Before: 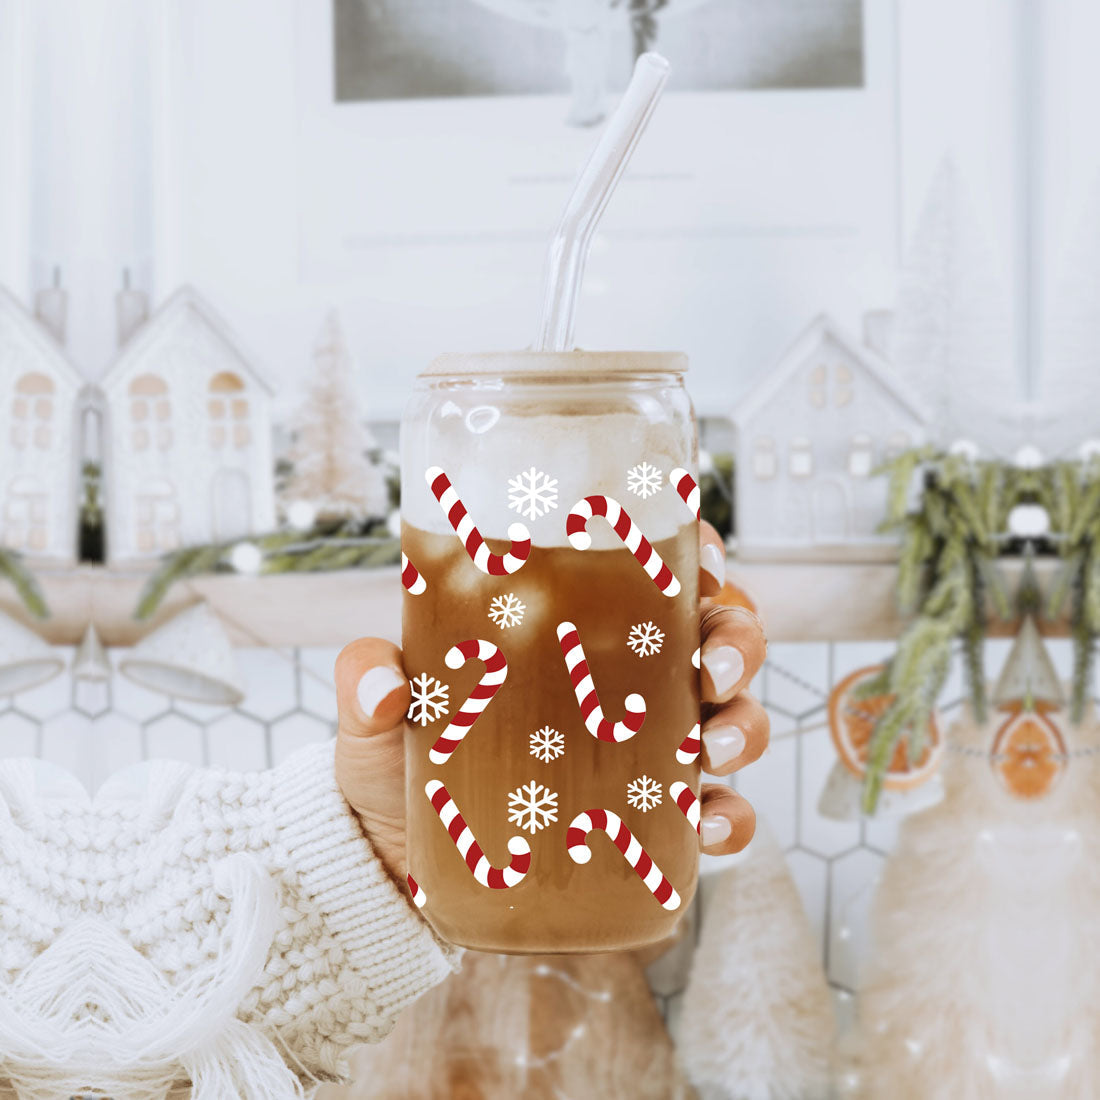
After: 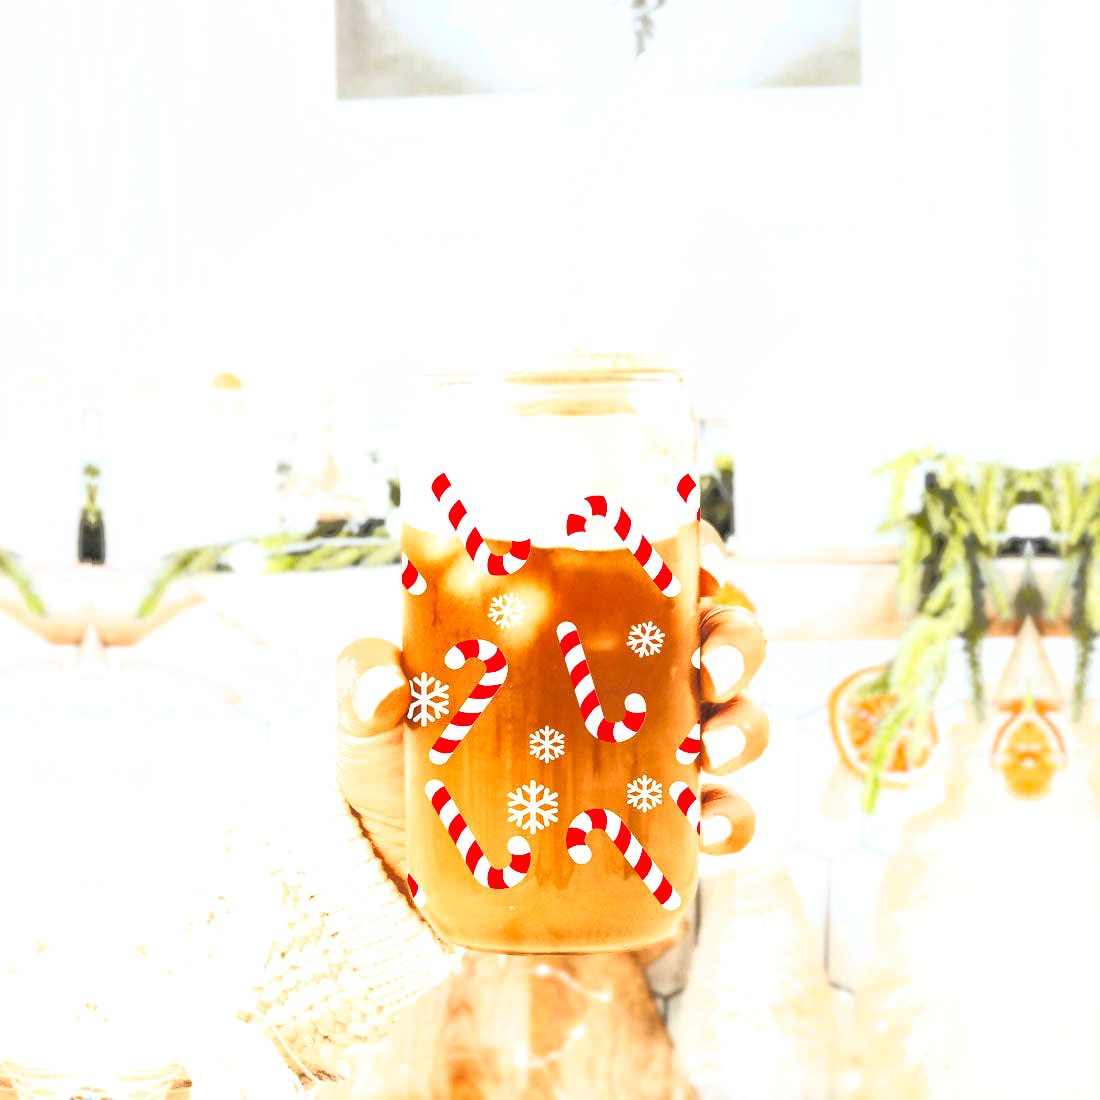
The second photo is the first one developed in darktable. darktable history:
exposure: black level correction 0.001, exposure 0.959 EV, compensate exposure bias true, compensate highlight preservation false
shadows and highlights: on, module defaults
base curve: curves: ch0 [(0, 0) (0.018, 0.026) (0.143, 0.37) (0.33, 0.731) (0.458, 0.853) (0.735, 0.965) (0.905, 0.986) (1, 1)]
local contrast: on, module defaults
